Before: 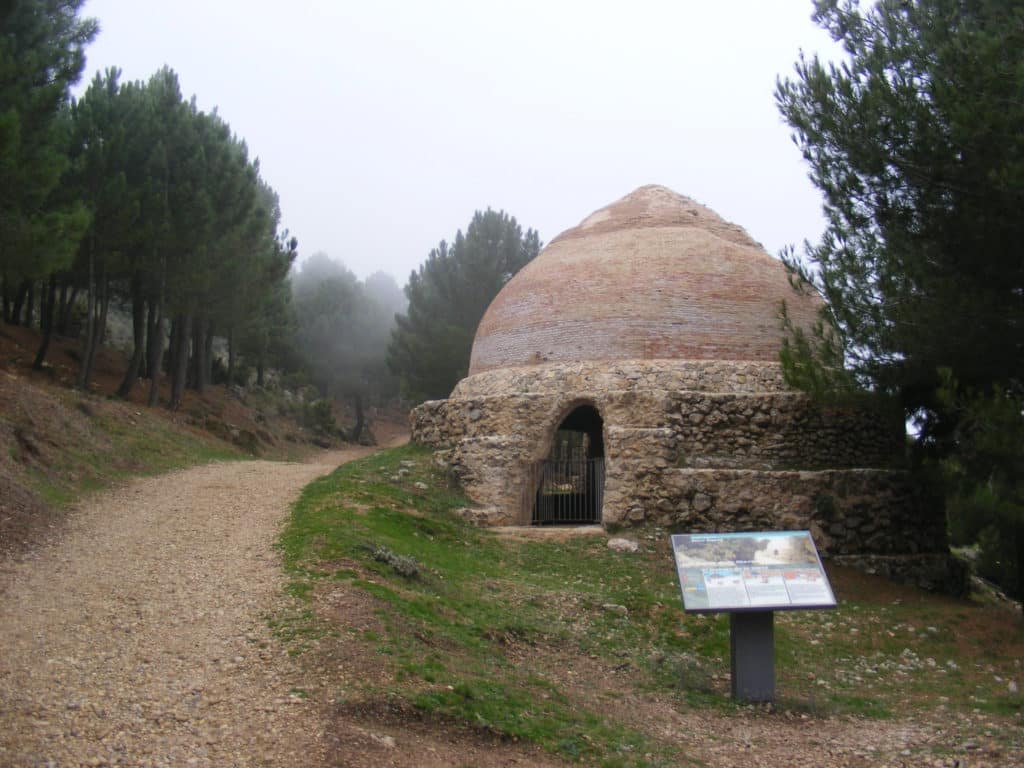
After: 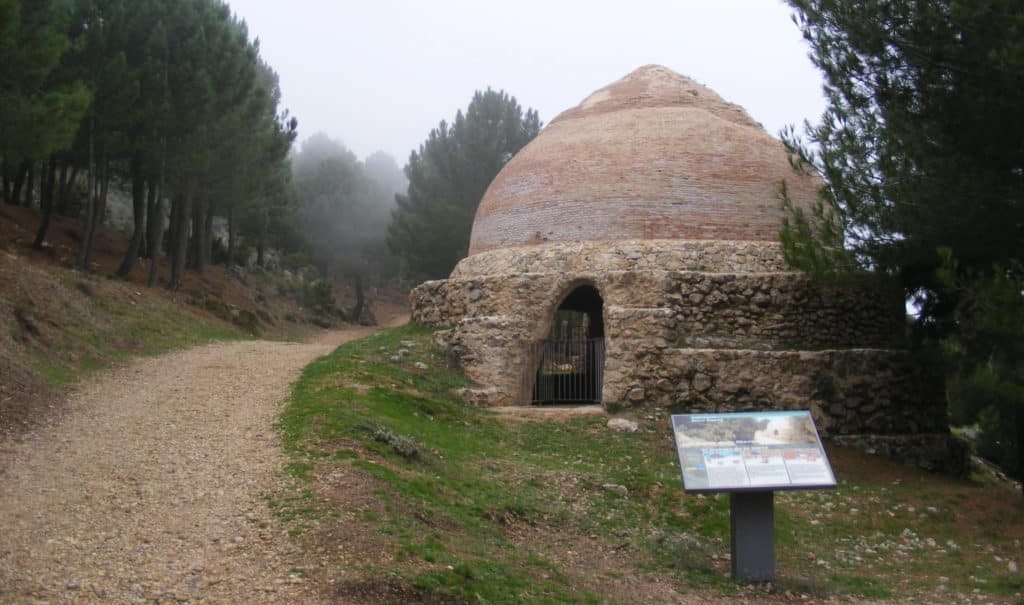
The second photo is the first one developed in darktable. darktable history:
crop and rotate: top 15.692%, bottom 5.469%
